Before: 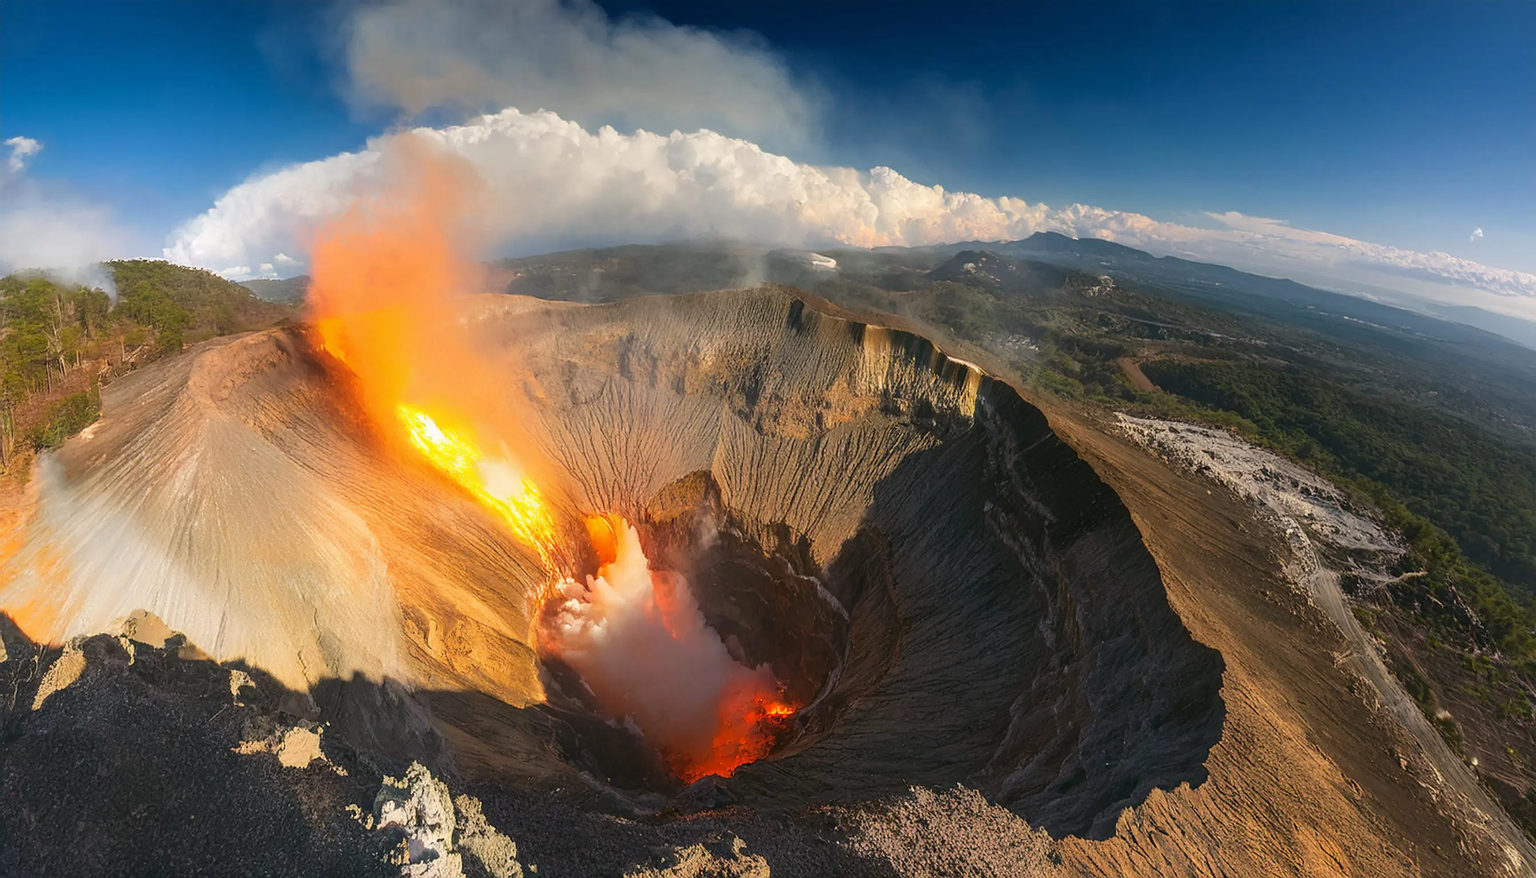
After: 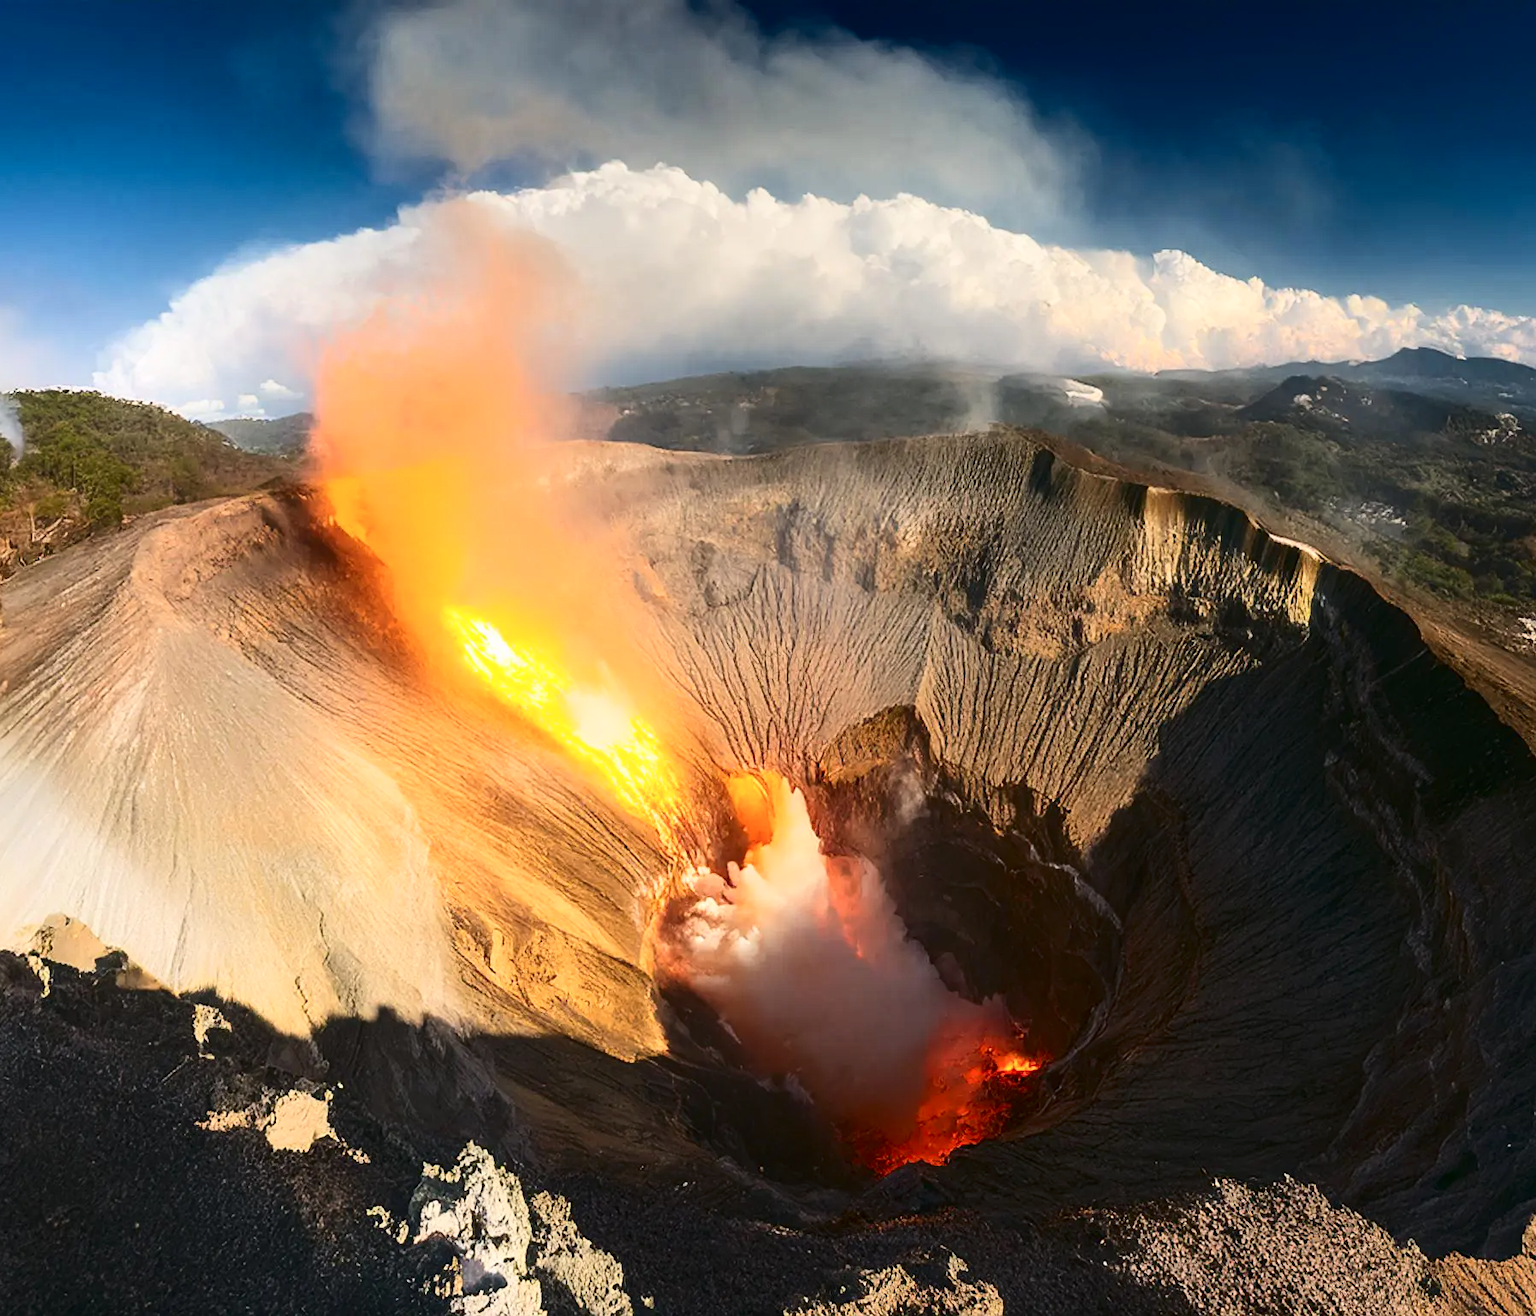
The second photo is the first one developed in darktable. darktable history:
crop and rotate: left 6.617%, right 26.717%
contrast brightness saturation: contrast 0.28
